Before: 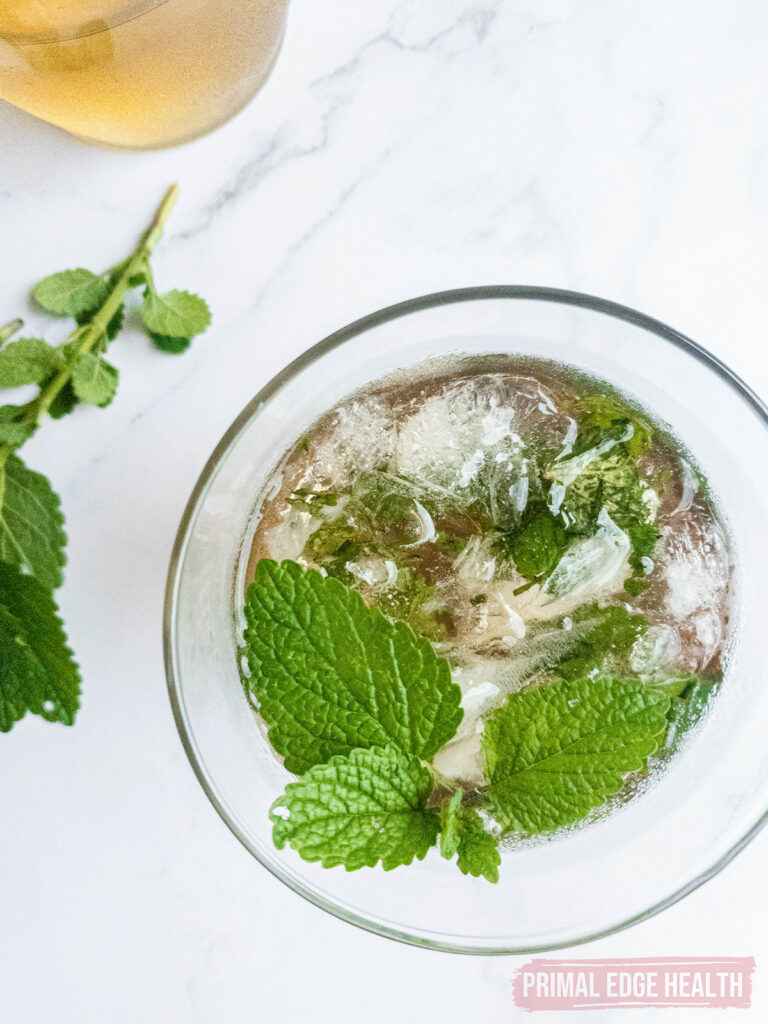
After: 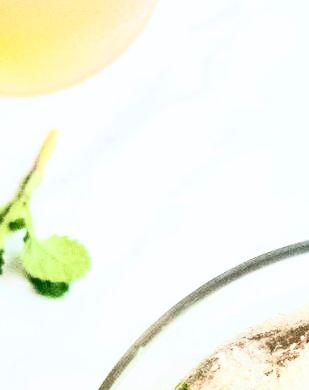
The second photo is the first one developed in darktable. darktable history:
crop: left 15.716%, top 5.462%, right 43.992%, bottom 56.363%
contrast brightness saturation: contrast 0.64, brightness 0.352, saturation 0.149
